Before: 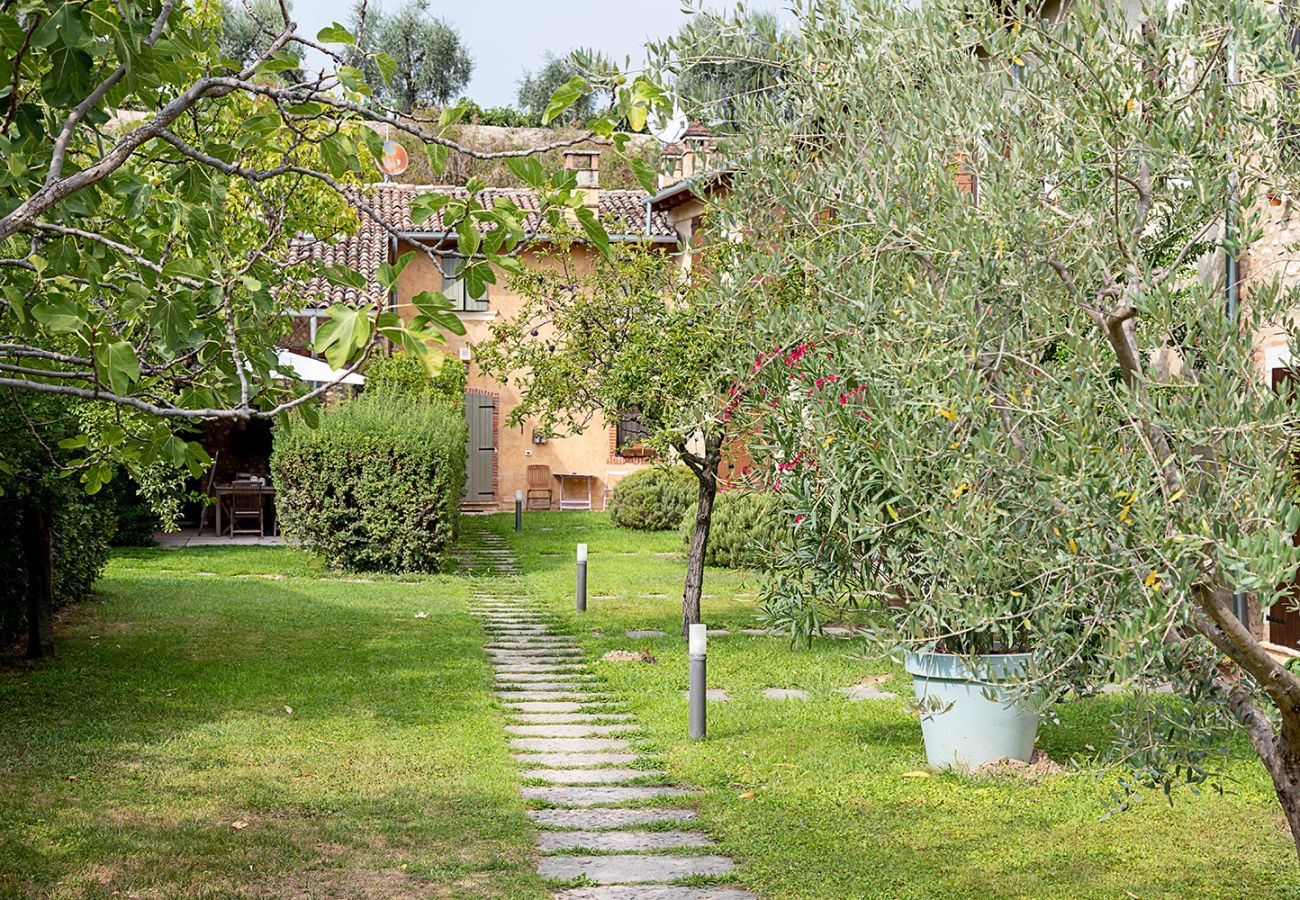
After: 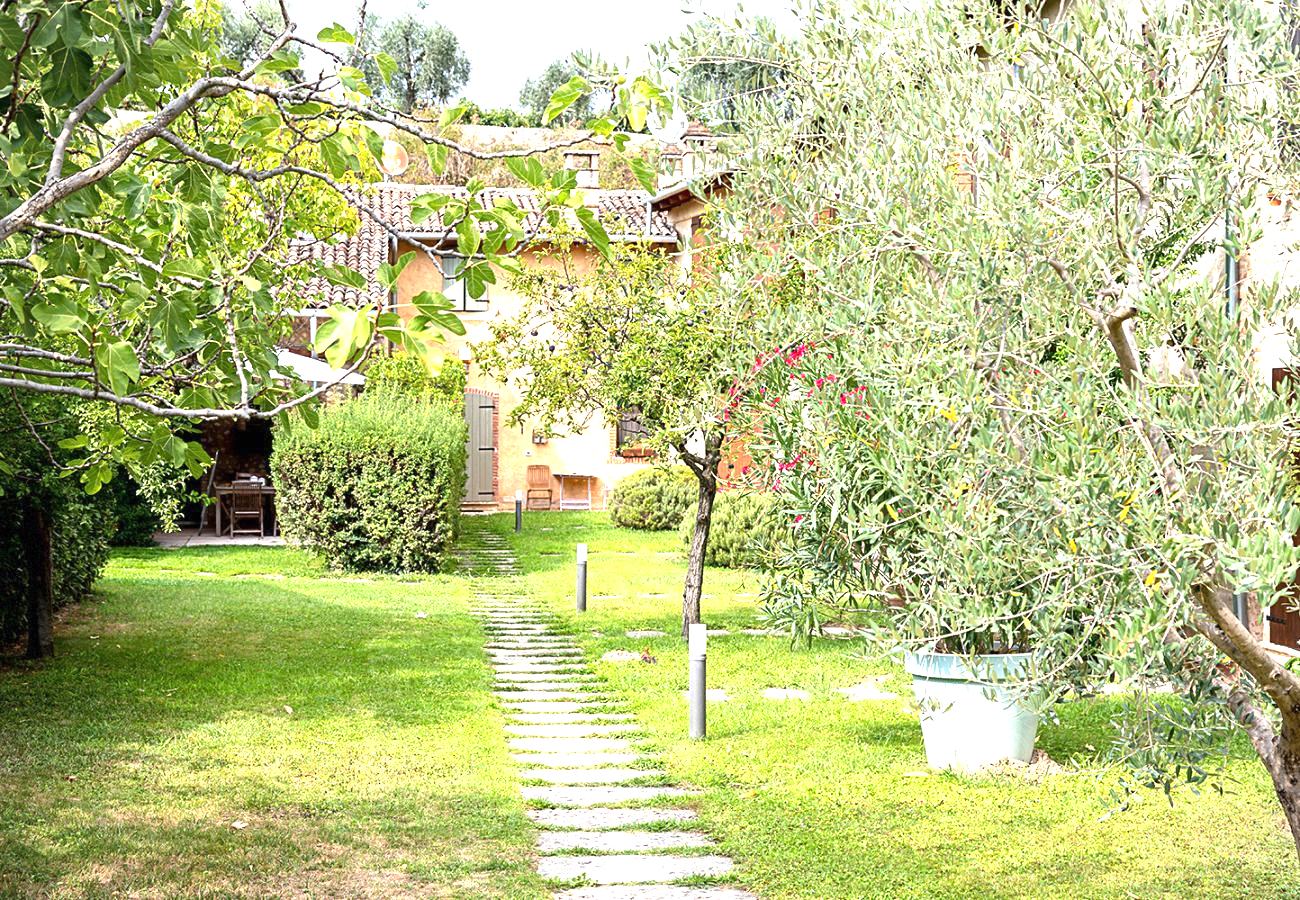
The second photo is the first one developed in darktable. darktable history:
exposure: black level correction 0, exposure 1.2 EV, compensate exposure bias true, compensate highlight preservation false
vignetting: fall-off start 85%, fall-off radius 80%, brightness -0.182, saturation -0.3, width/height ratio 1.219, dithering 8-bit output, unbound false
